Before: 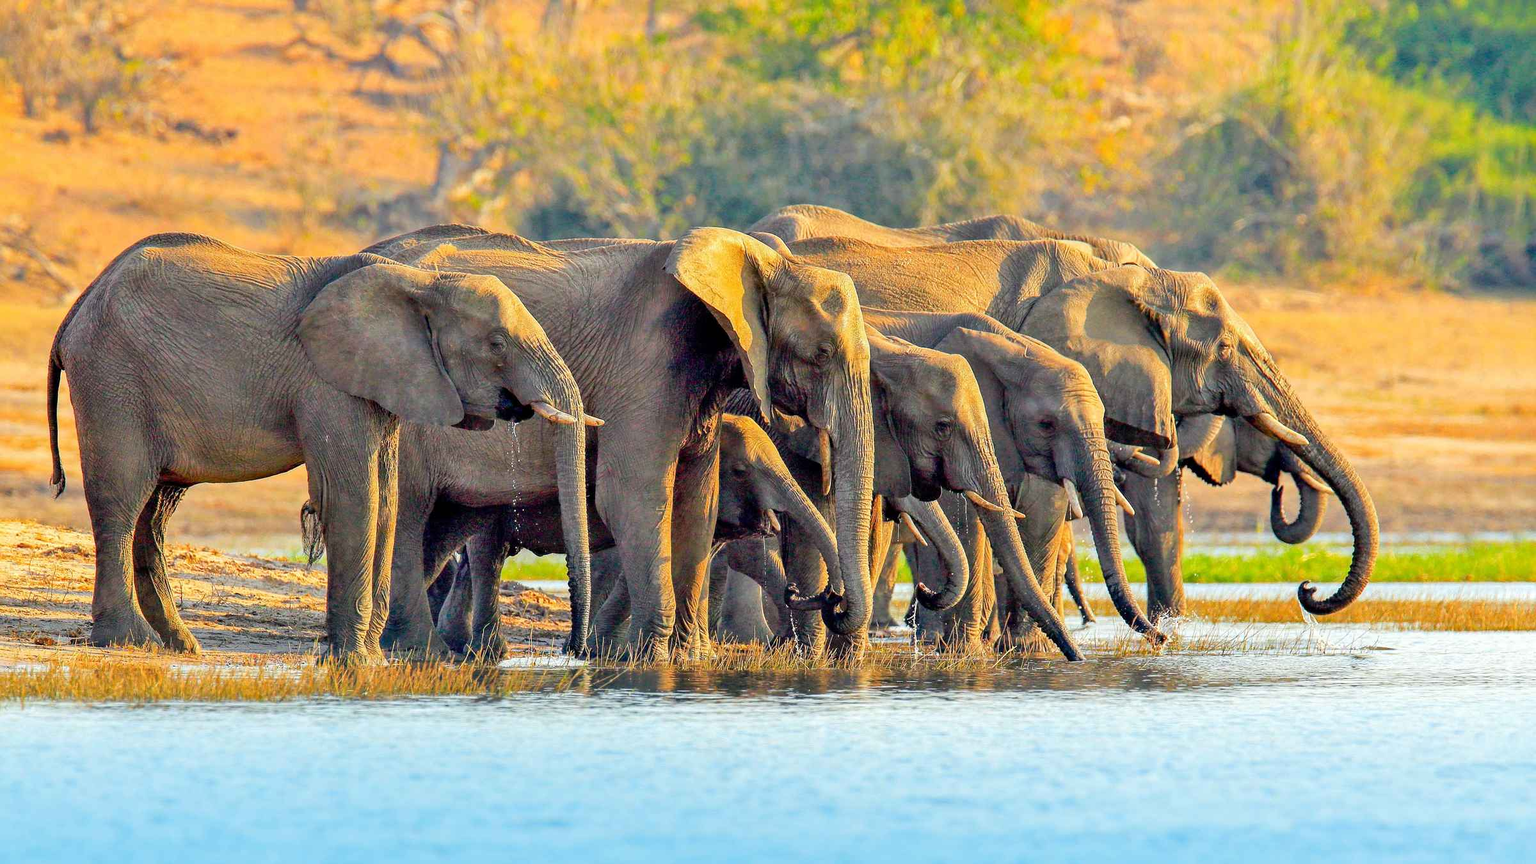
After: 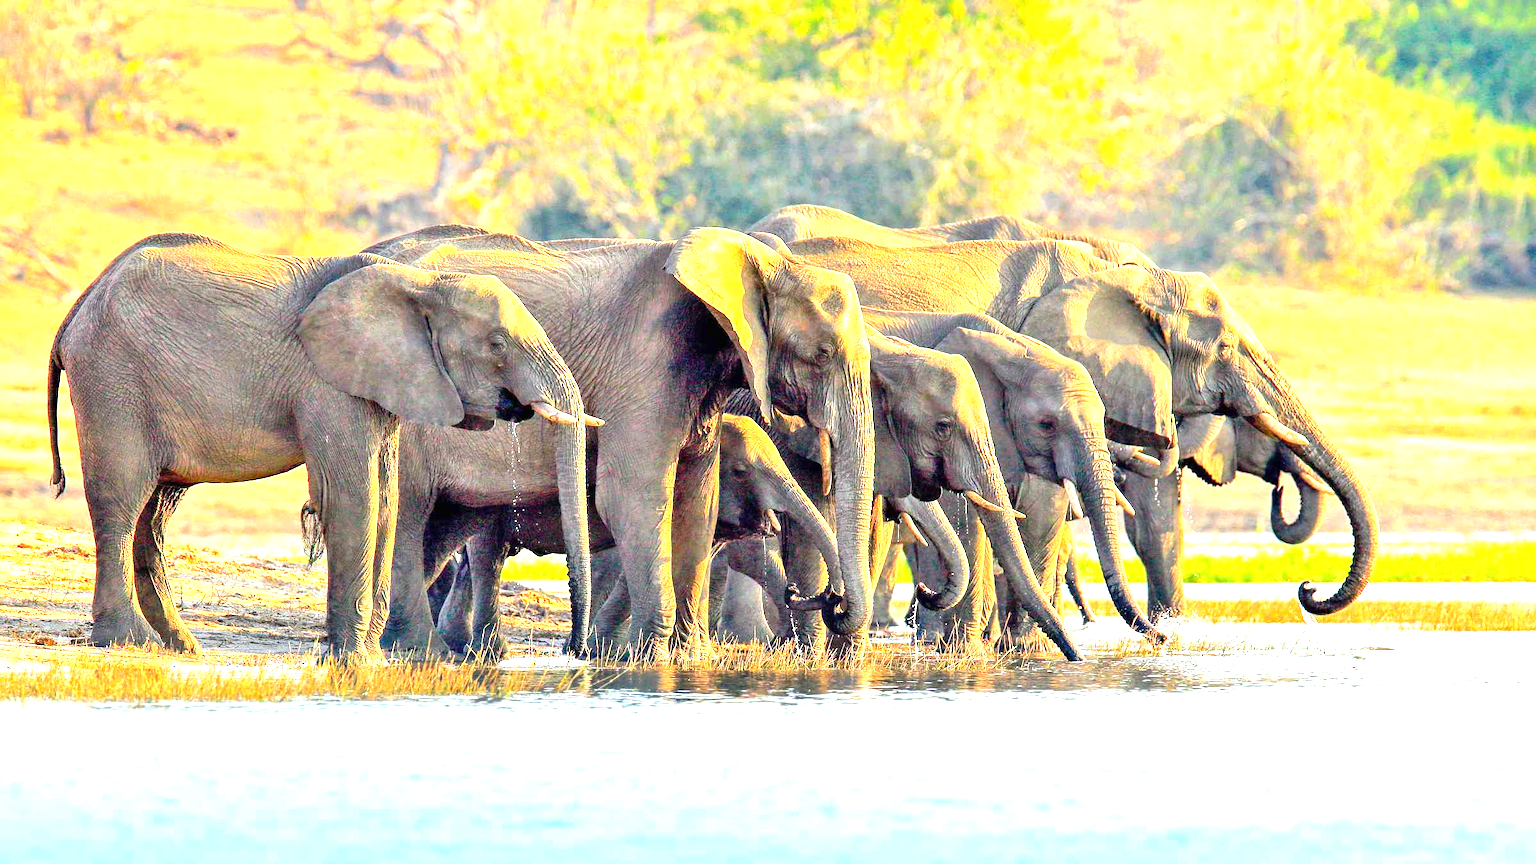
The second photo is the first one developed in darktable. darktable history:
exposure: black level correction 0, exposure 1.299 EV, compensate highlight preservation false
